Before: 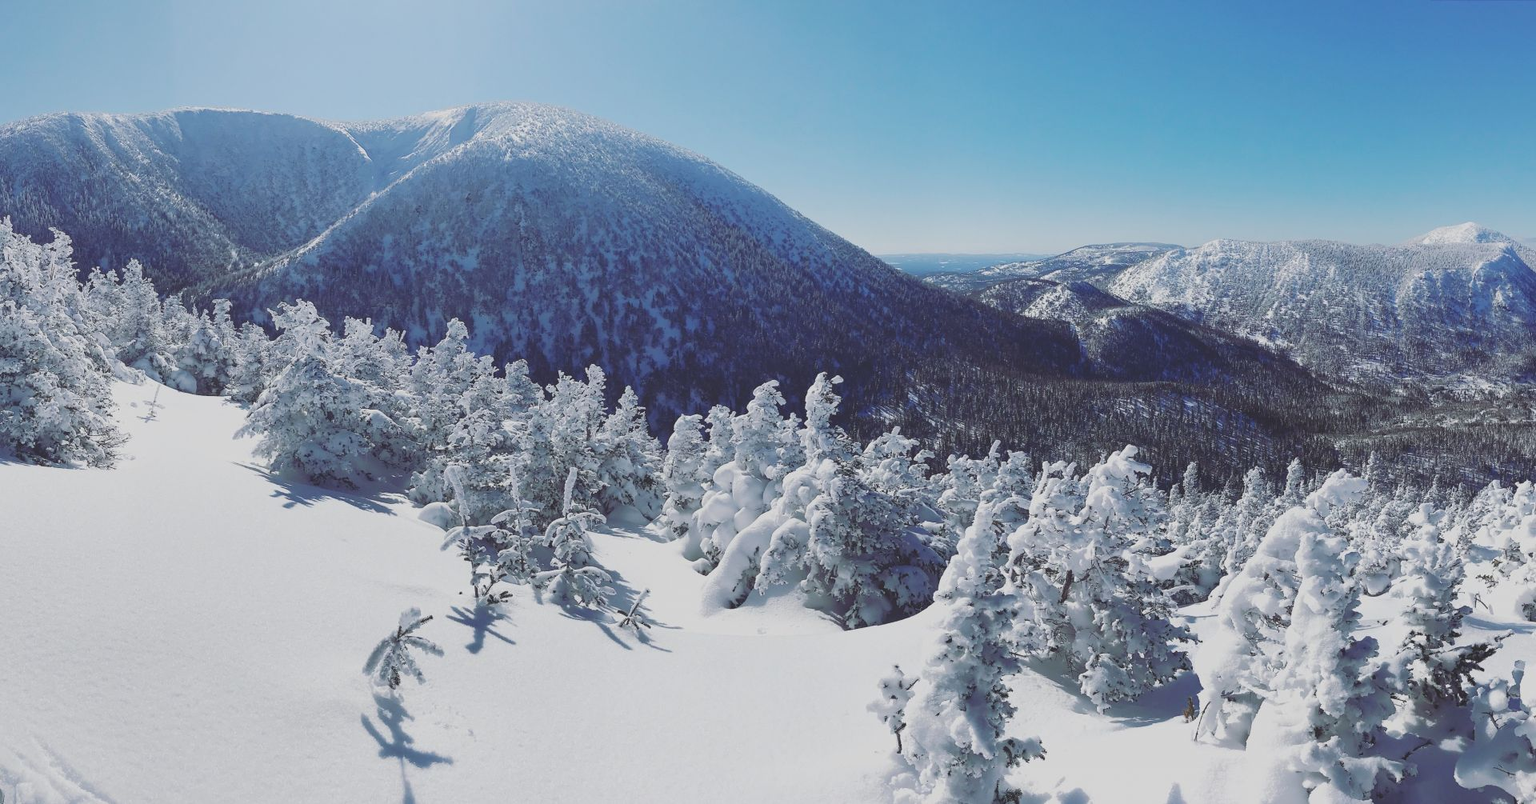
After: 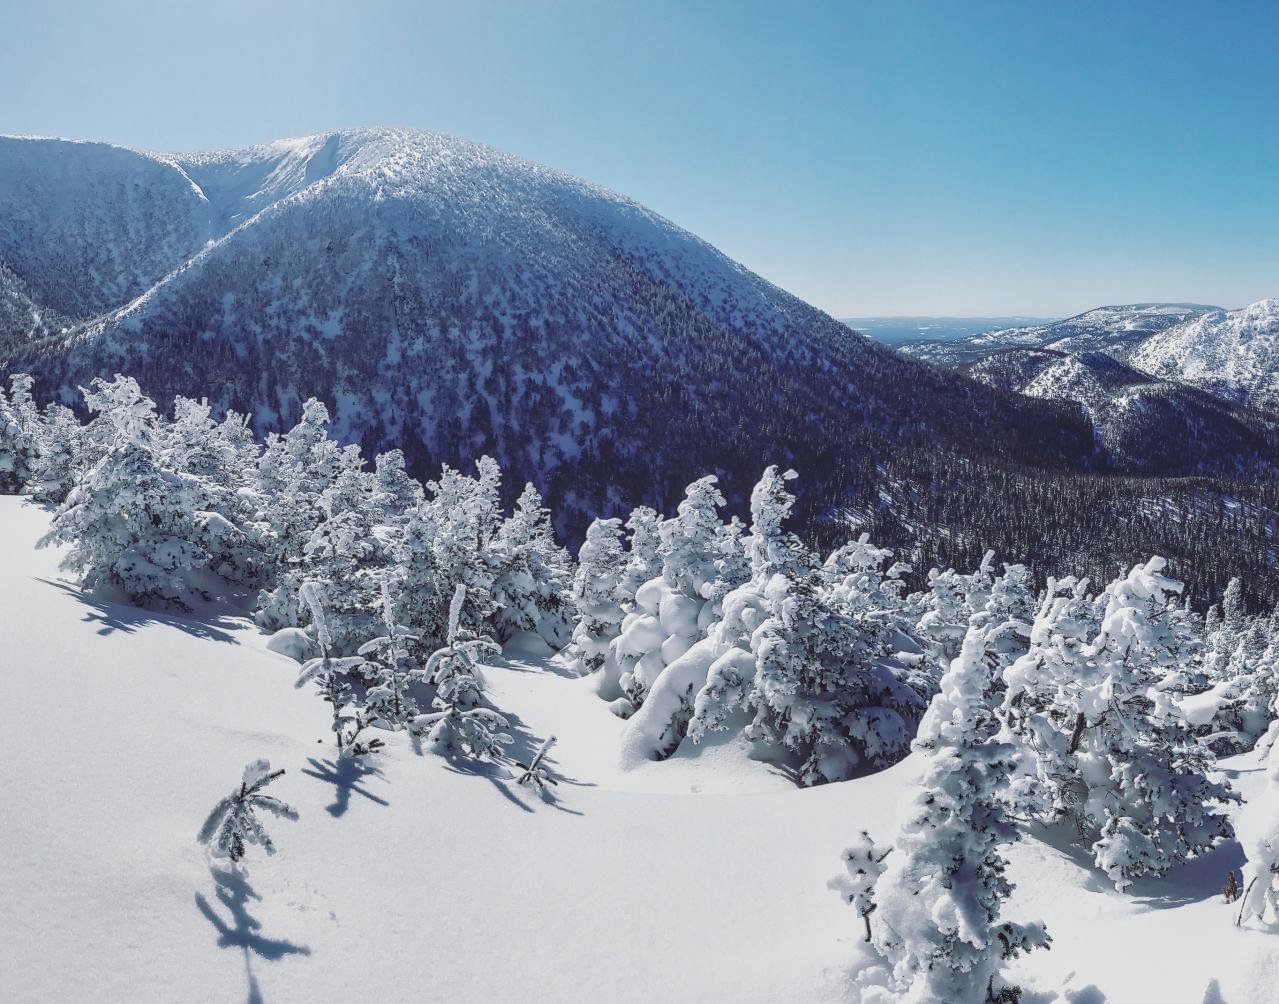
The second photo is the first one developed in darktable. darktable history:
crop and rotate: left 13.342%, right 19.991%
local contrast: highlights 59%, detail 145%
